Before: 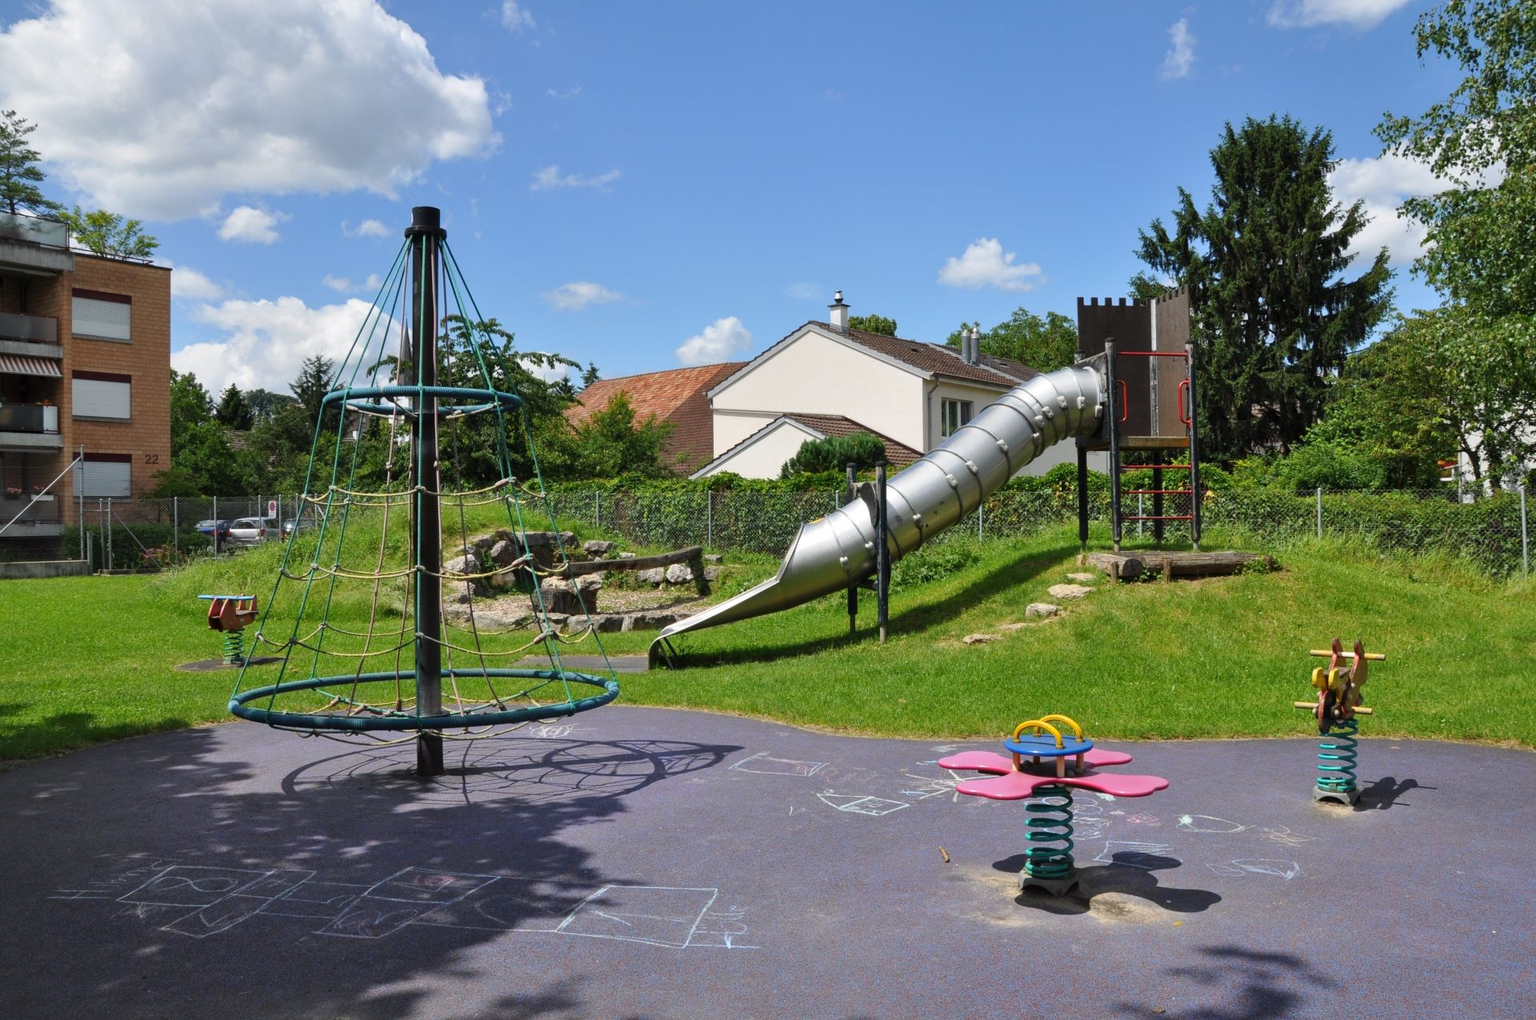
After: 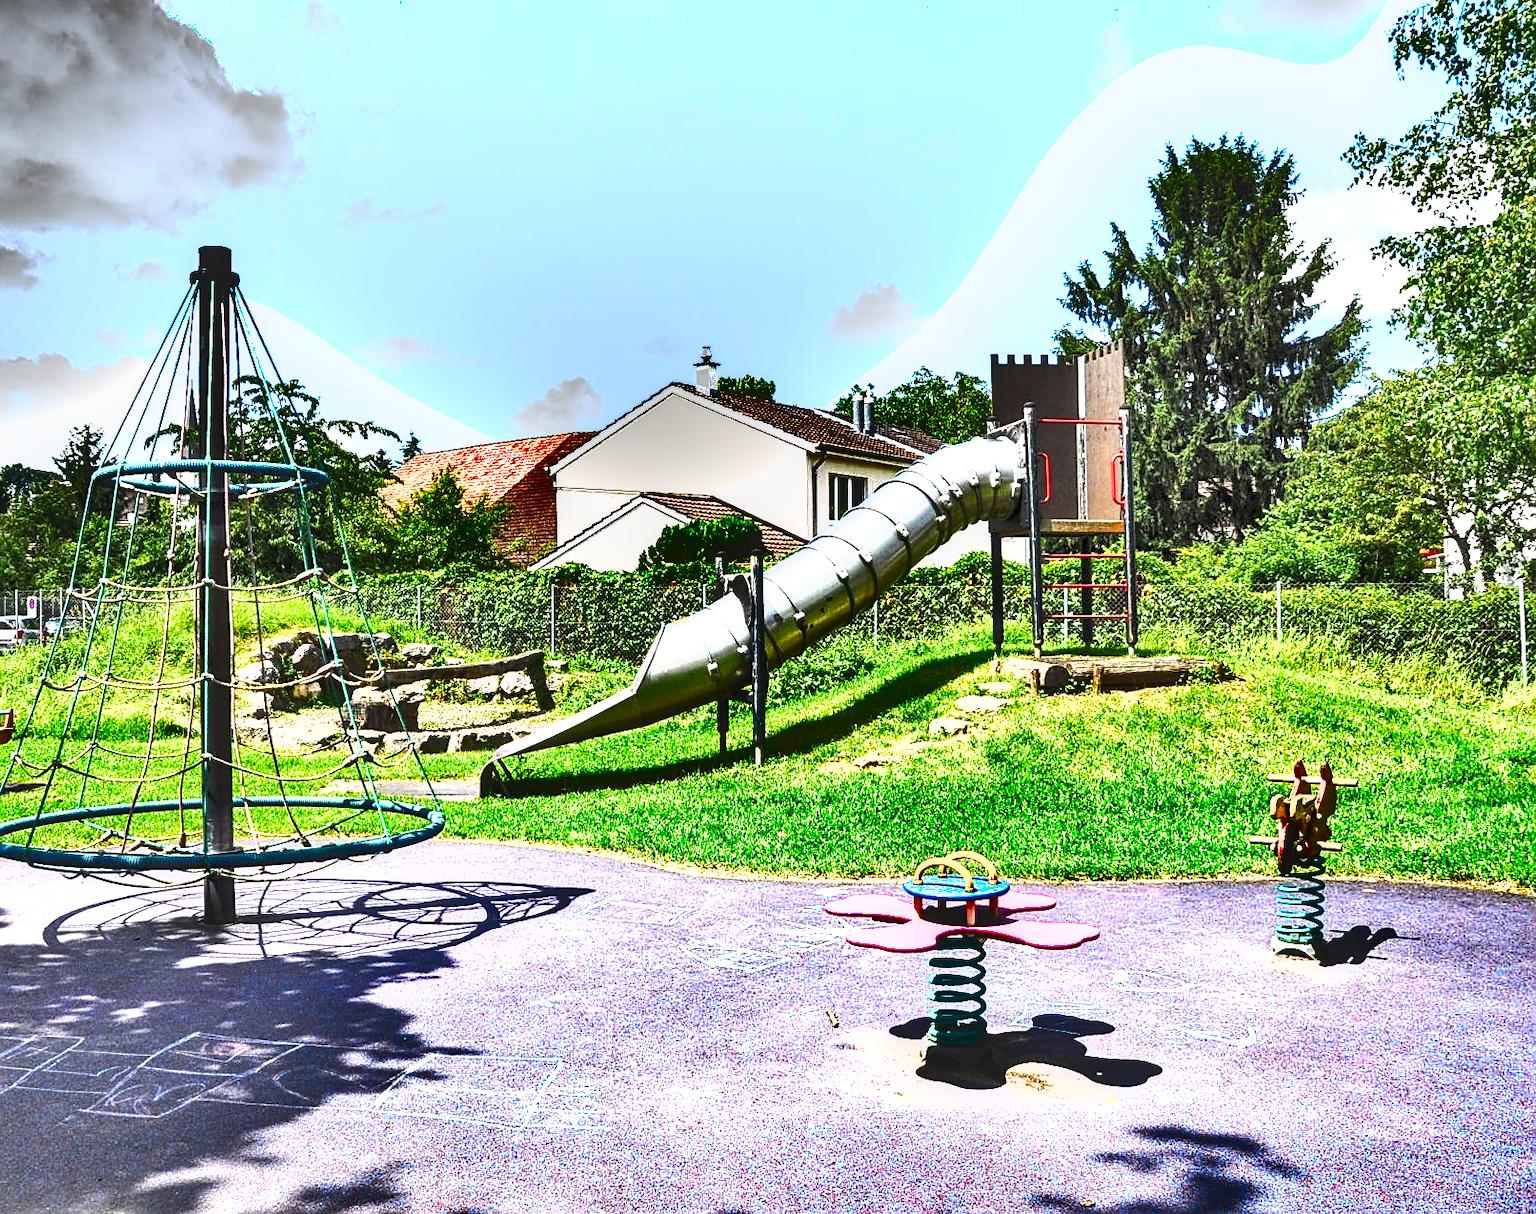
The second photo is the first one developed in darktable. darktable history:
crop: left 16.011%
exposure: exposure 2.027 EV, compensate exposure bias true, compensate highlight preservation false
sharpen: on, module defaults
local contrast: detail 130%
tone curve: curves: ch0 [(0, 0) (0.051, 0.047) (0.102, 0.099) (0.228, 0.262) (0.446, 0.527) (0.695, 0.778) (0.908, 0.946) (1, 1)]; ch1 [(0, 0) (0.339, 0.298) (0.402, 0.363) (0.453, 0.413) (0.485, 0.469) (0.494, 0.493) (0.504, 0.501) (0.525, 0.533) (0.563, 0.591) (0.597, 0.631) (1, 1)]; ch2 [(0, 0) (0.48, 0.48) (0.504, 0.5) (0.539, 0.554) (0.59, 0.628) (0.642, 0.682) (0.824, 0.815) (1, 1)], color space Lab, linked channels, preserve colors none
shadows and highlights: shadows 20.98, highlights -82.68, soften with gaussian
